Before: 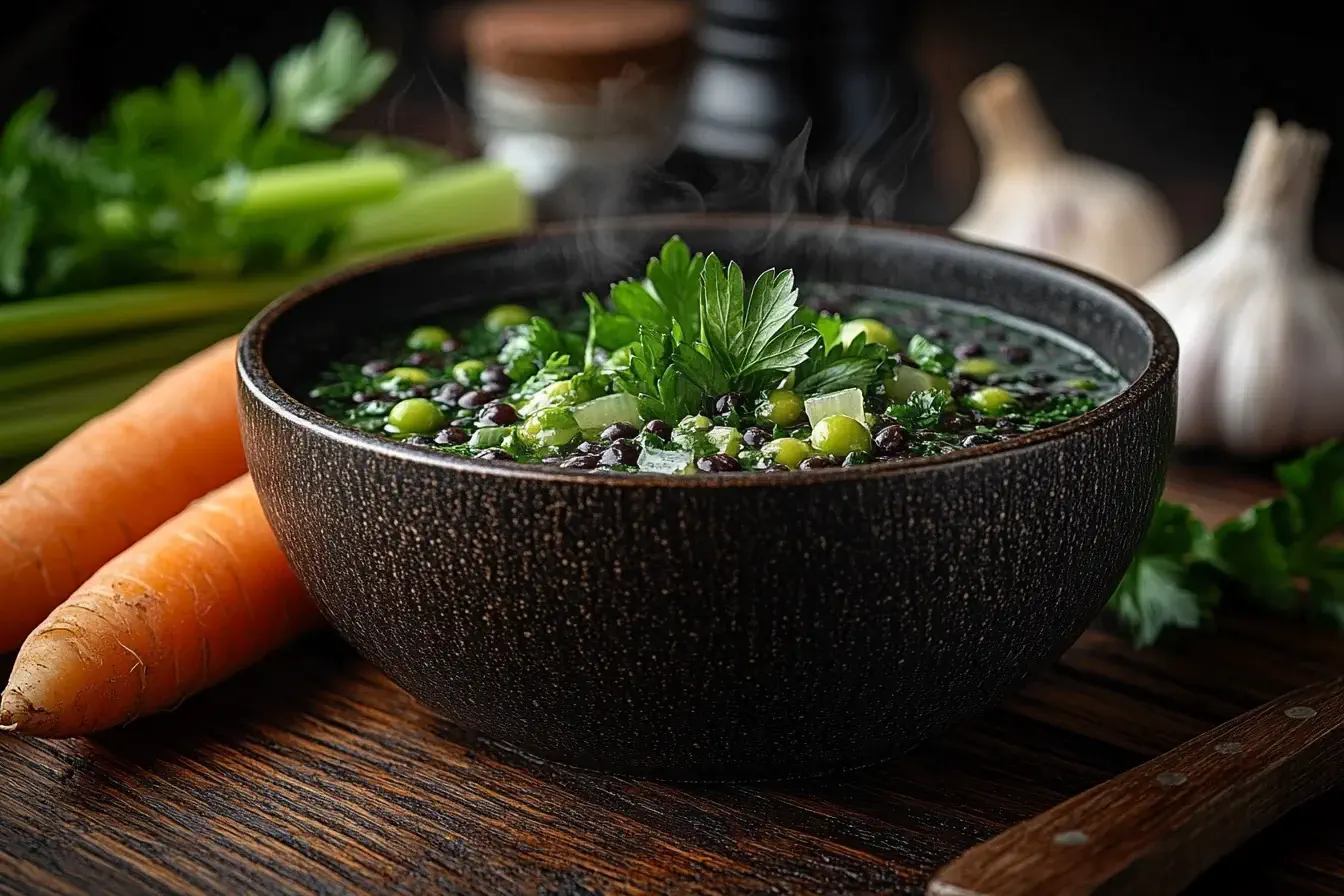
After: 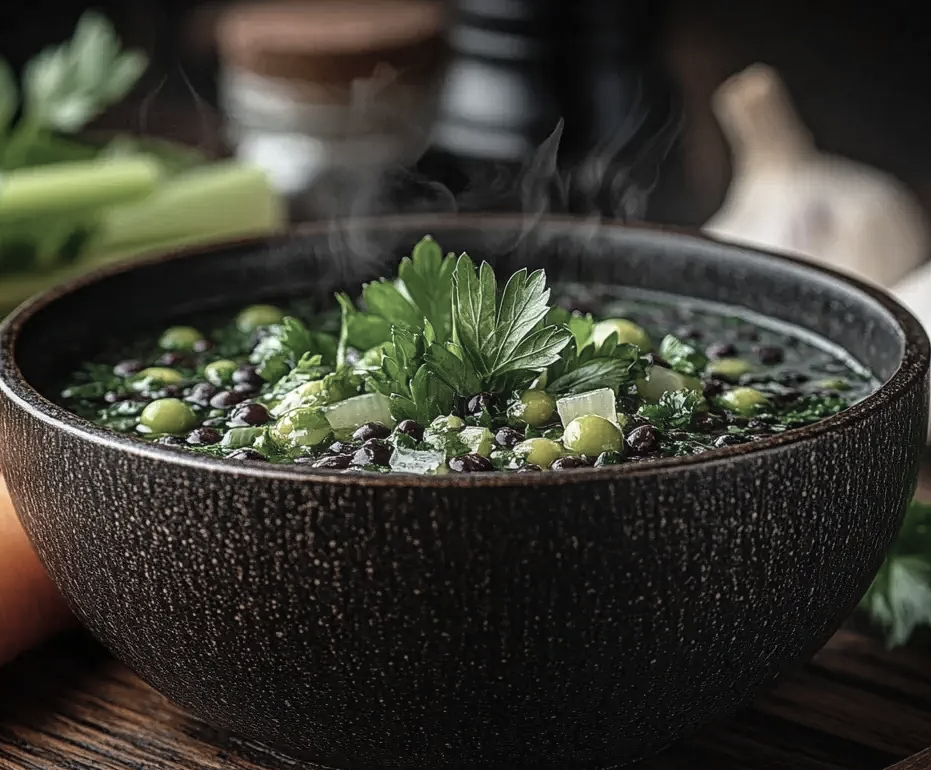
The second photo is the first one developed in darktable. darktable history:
crop: left 18.479%, right 12.2%, bottom 13.971%
local contrast: on, module defaults
tone equalizer: on, module defaults
contrast brightness saturation: contrast -0.05, saturation -0.41
